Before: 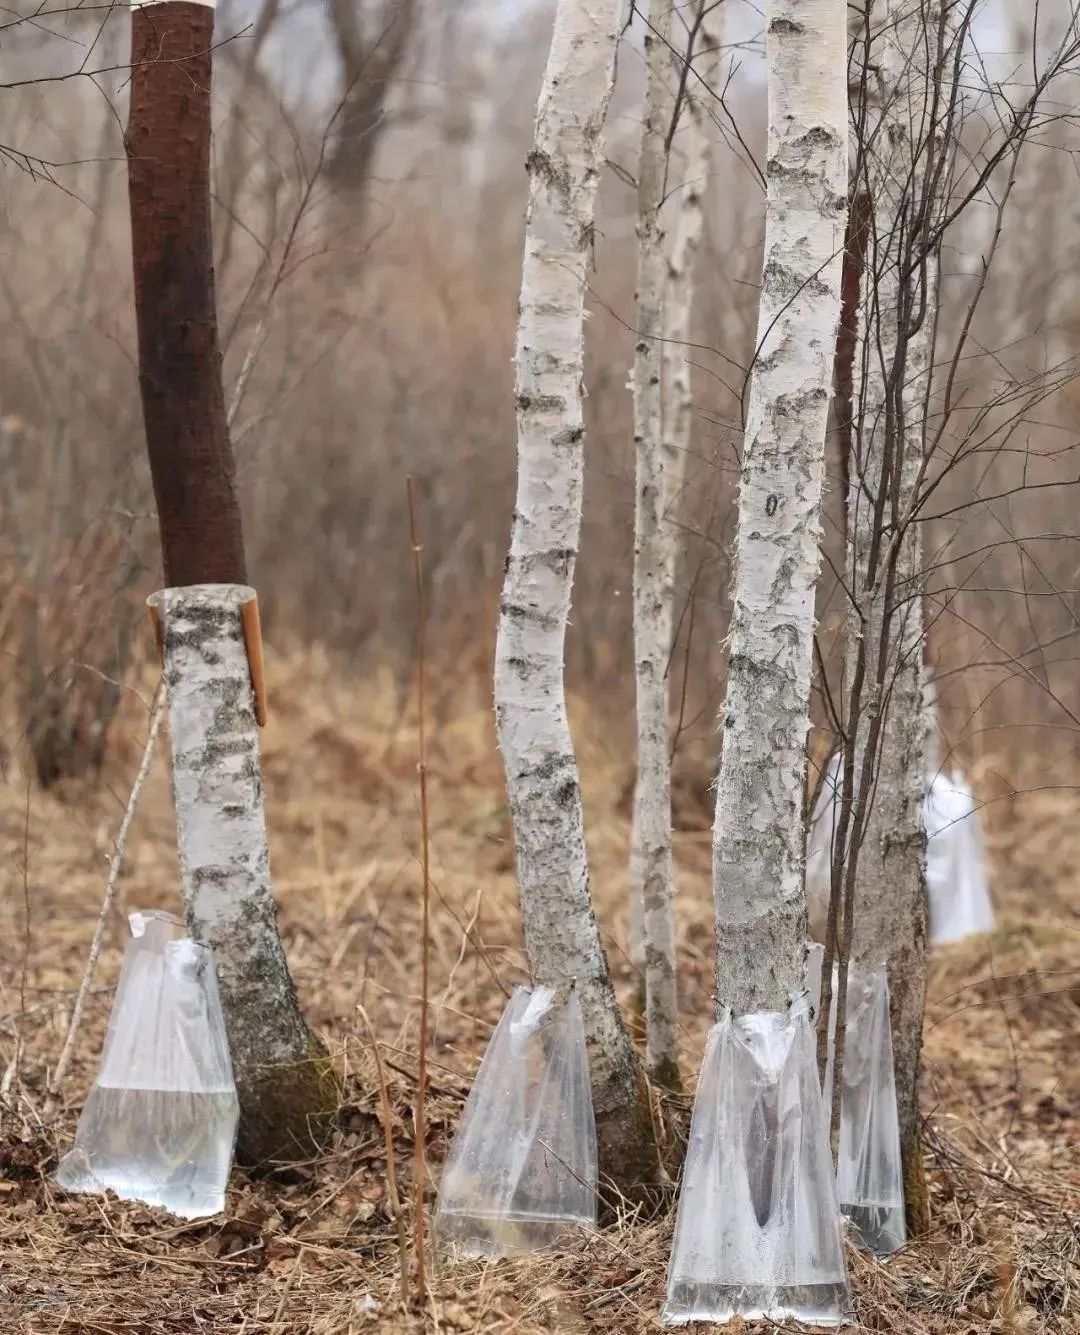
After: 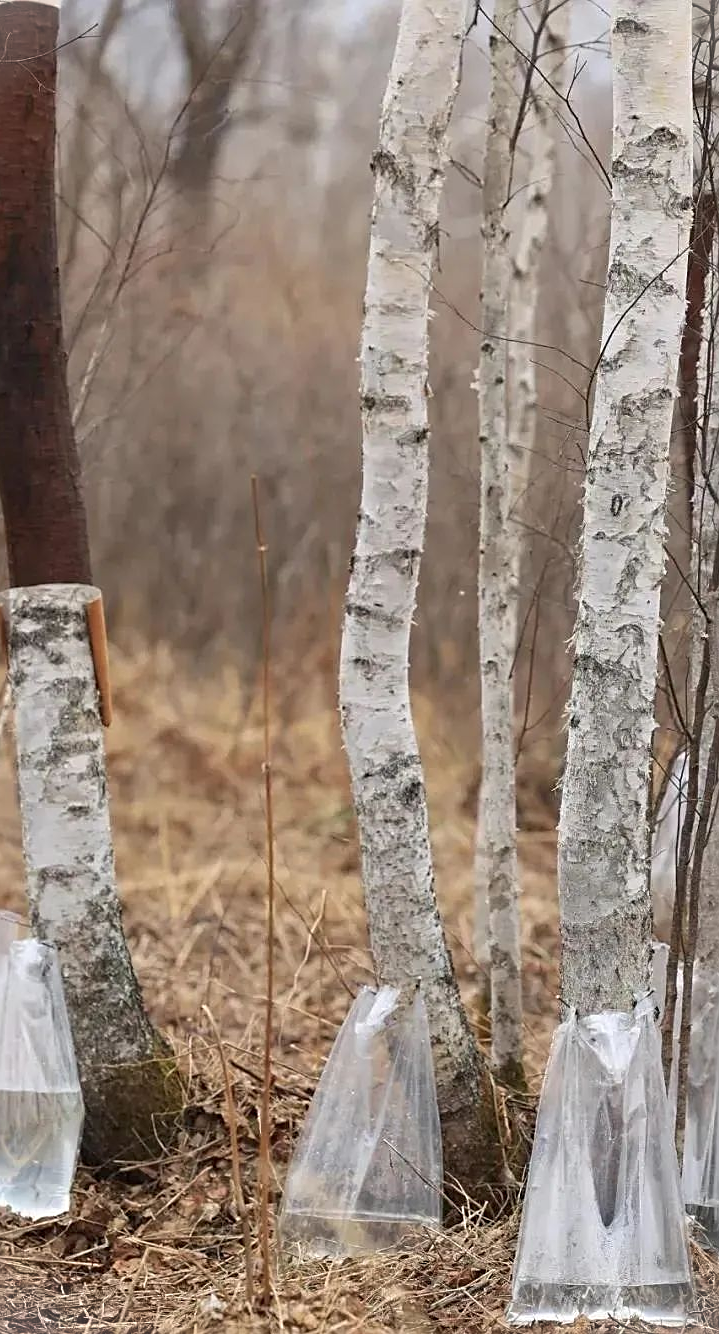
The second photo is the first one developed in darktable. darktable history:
crop and rotate: left 14.385%, right 18.948%
vignetting: fall-off start 100%, brightness 0.3, saturation 0
sharpen: on, module defaults
